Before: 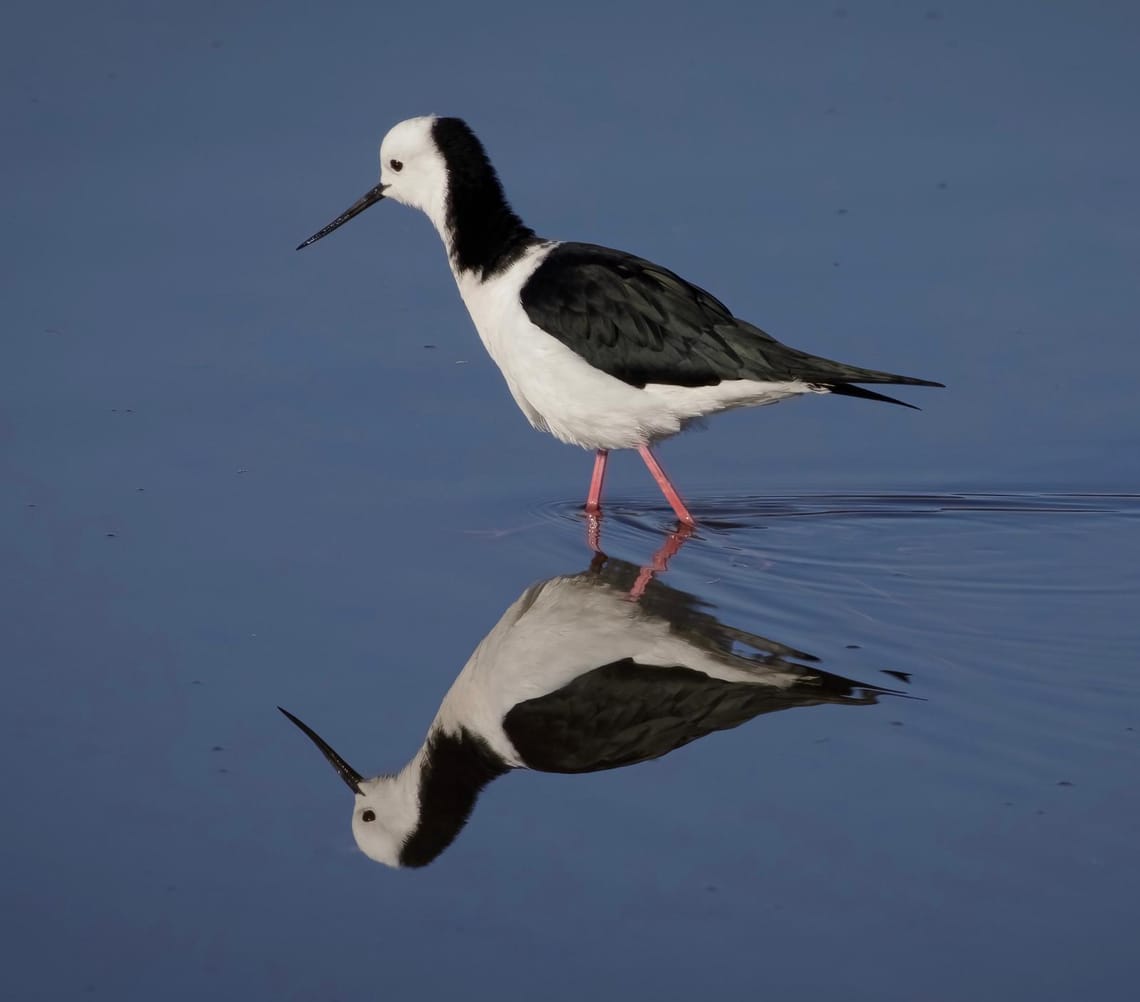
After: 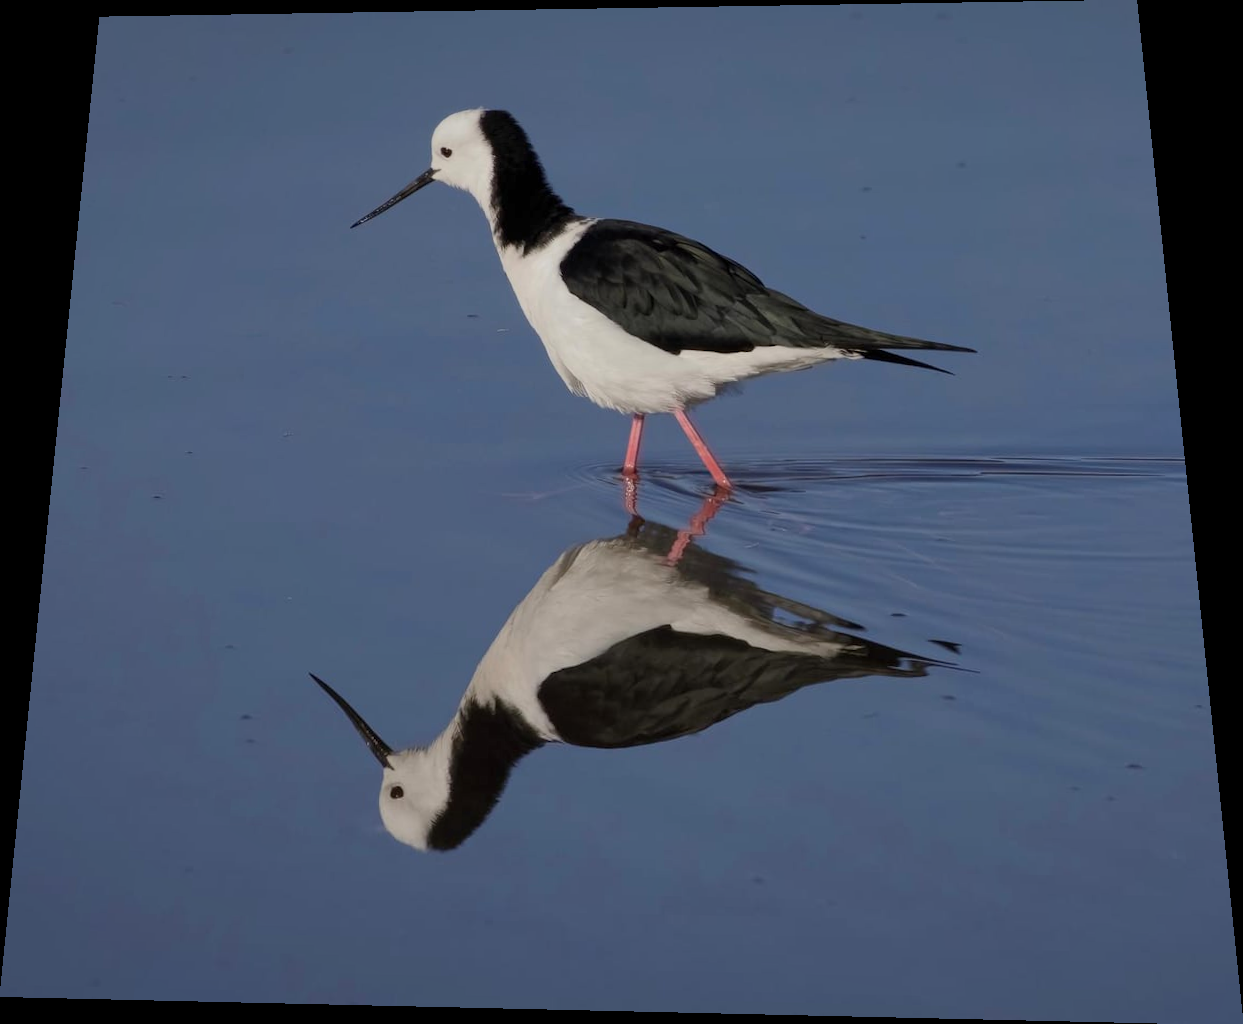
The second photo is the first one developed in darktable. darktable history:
rotate and perspective: rotation 0.128°, lens shift (vertical) -0.181, lens shift (horizontal) -0.044, shear 0.001, automatic cropping off
shadows and highlights: shadows 40, highlights -60
